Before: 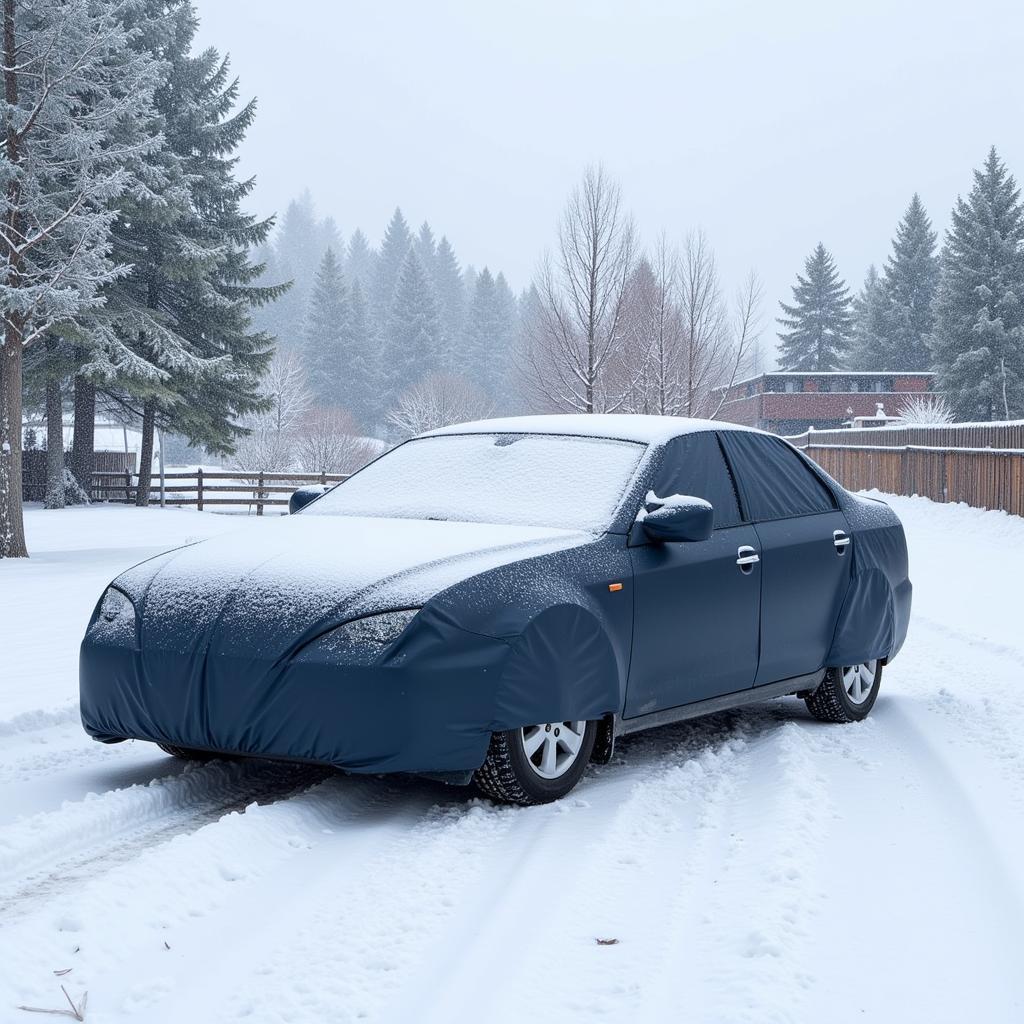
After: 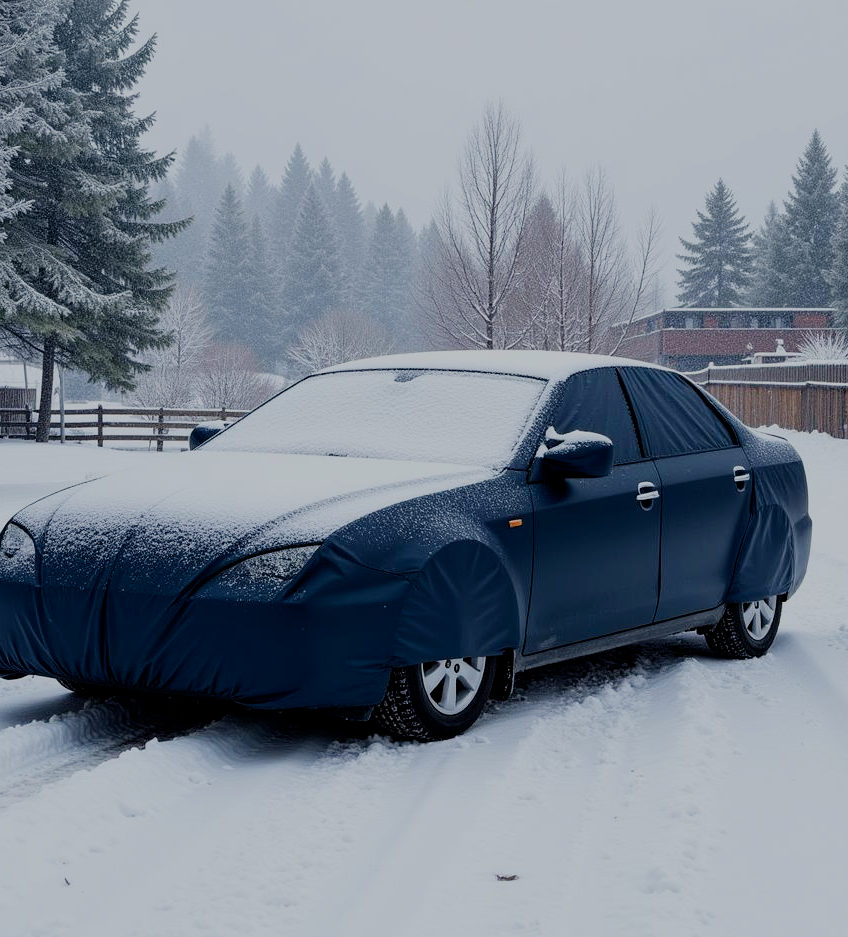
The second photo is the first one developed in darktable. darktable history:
filmic rgb: middle gray luminance 29%, black relative exposure -10.3 EV, white relative exposure 5.5 EV, threshold 6 EV, target black luminance 0%, hardness 3.95, latitude 2.04%, contrast 1.132, highlights saturation mix 5%, shadows ↔ highlights balance 15.11%, preserve chrominance no, color science v3 (2019), use custom middle-gray values true, iterations of high-quality reconstruction 0, enable highlight reconstruction true
crop: left 9.807%, top 6.259%, right 7.334%, bottom 2.177%
